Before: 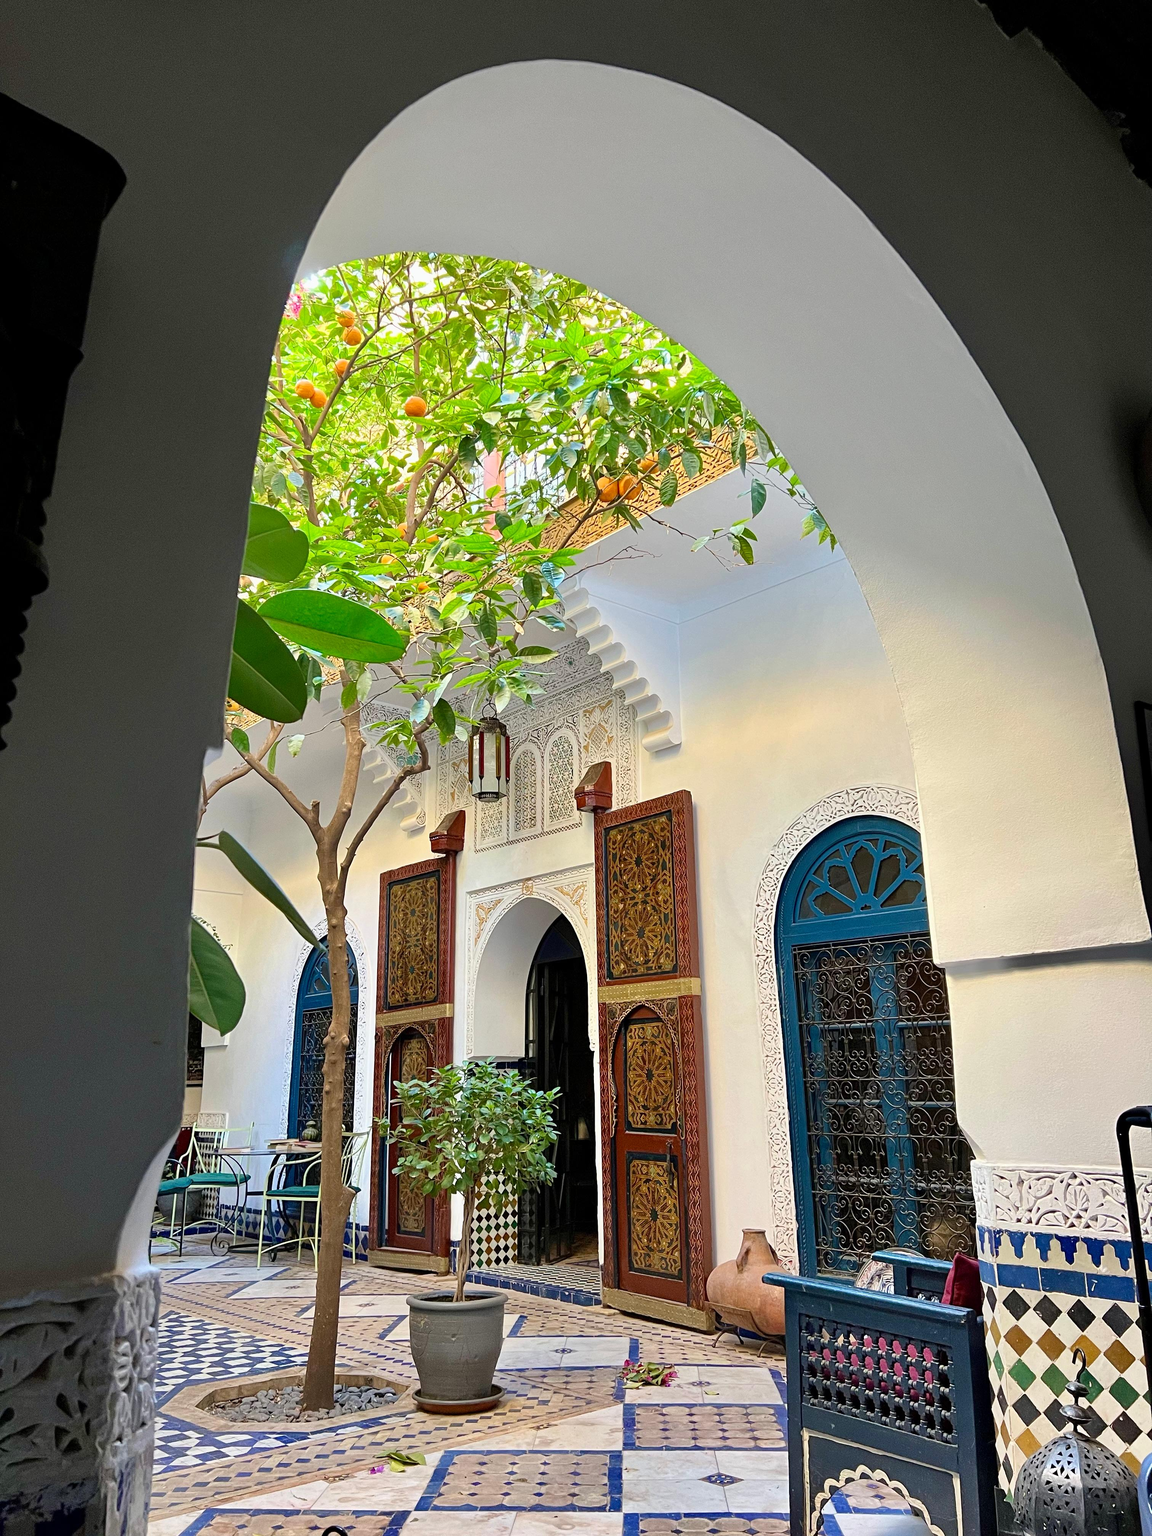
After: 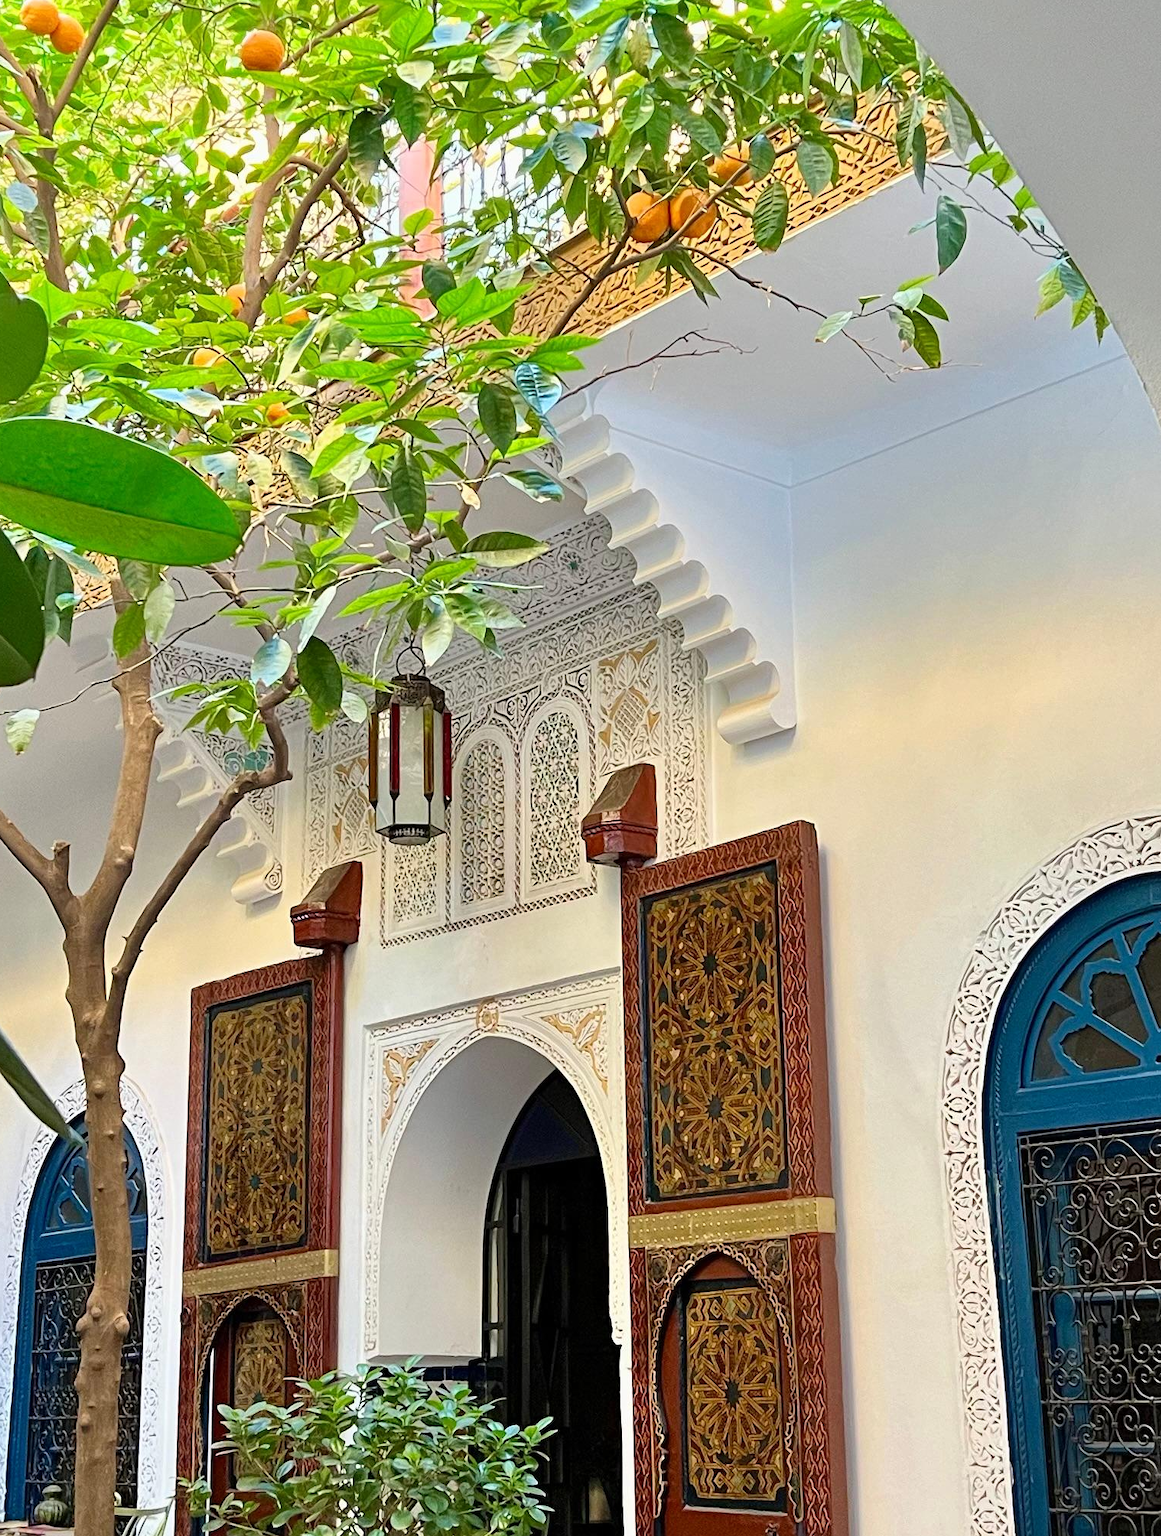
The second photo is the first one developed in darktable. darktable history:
crop: left 24.761%, top 24.848%, right 25.018%, bottom 25.346%
